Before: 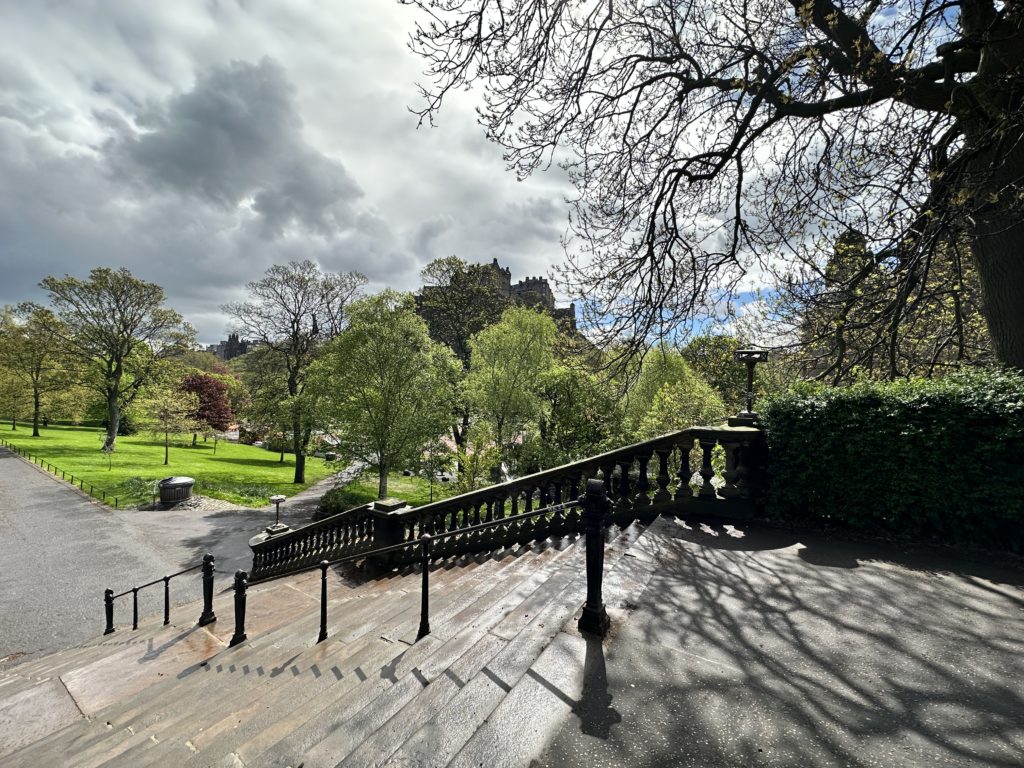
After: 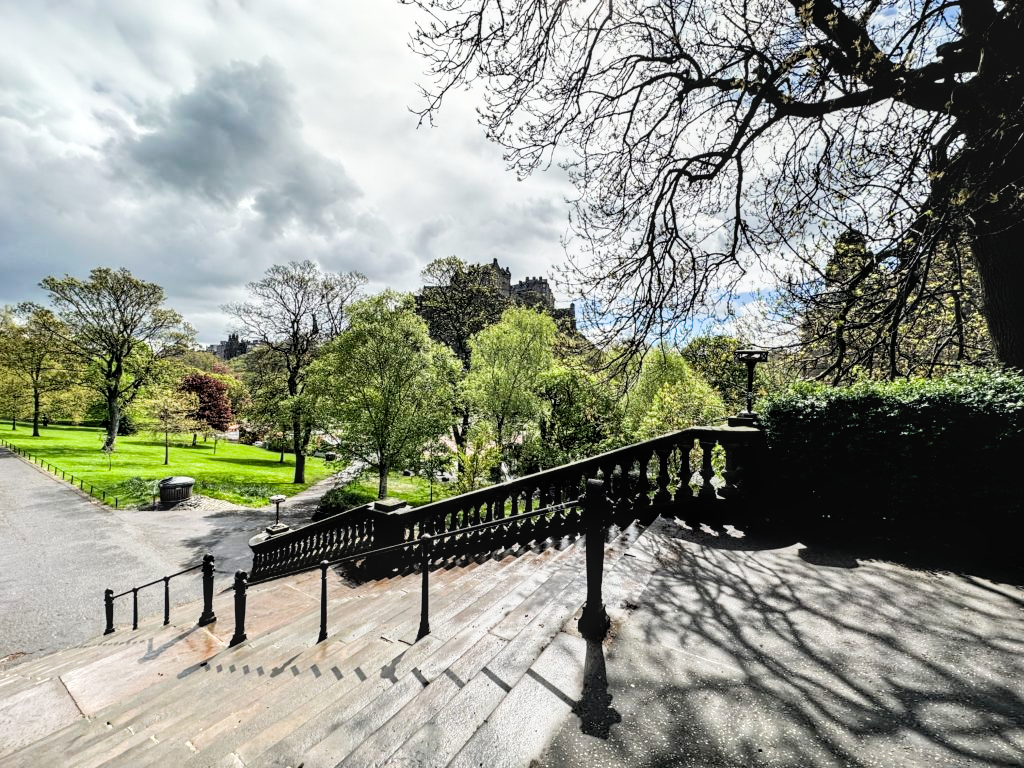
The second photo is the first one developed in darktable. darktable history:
exposure: black level correction 0, exposure 0.7 EV, compensate exposure bias true, compensate highlight preservation false
contrast brightness saturation: contrast 0.07
local contrast: on, module defaults
filmic rgb: black relative exposure -5 EV, white relative exposure 3.5 EV, hardness 3.19, contrast 1.2, highlights saturation mix -50%
